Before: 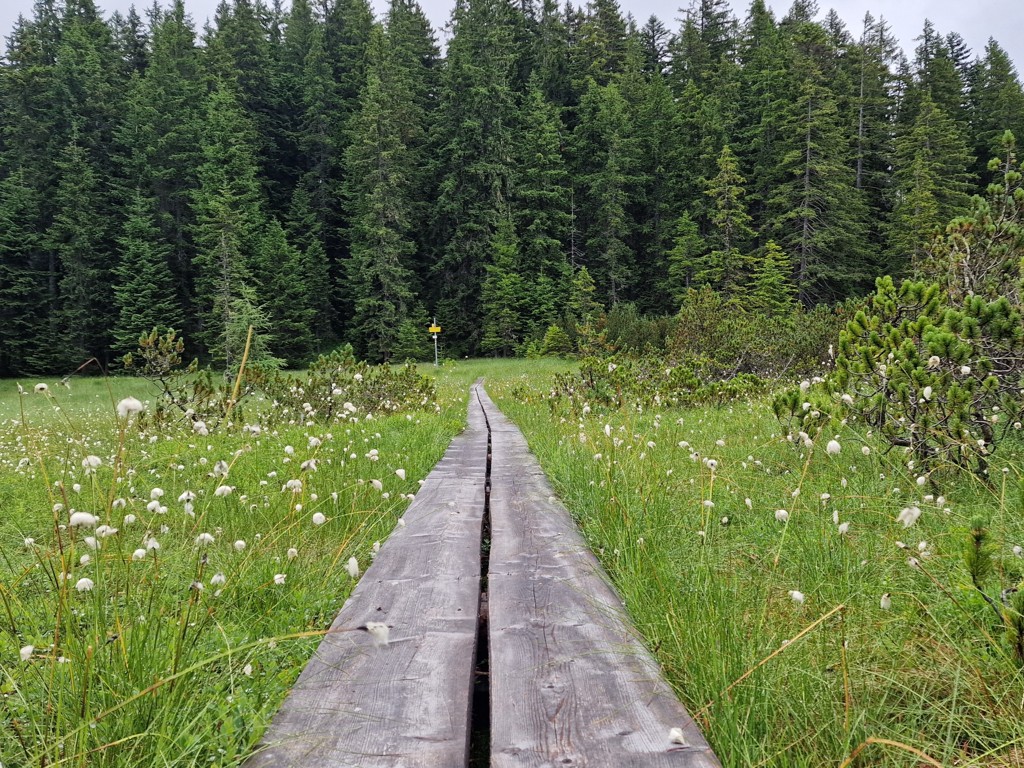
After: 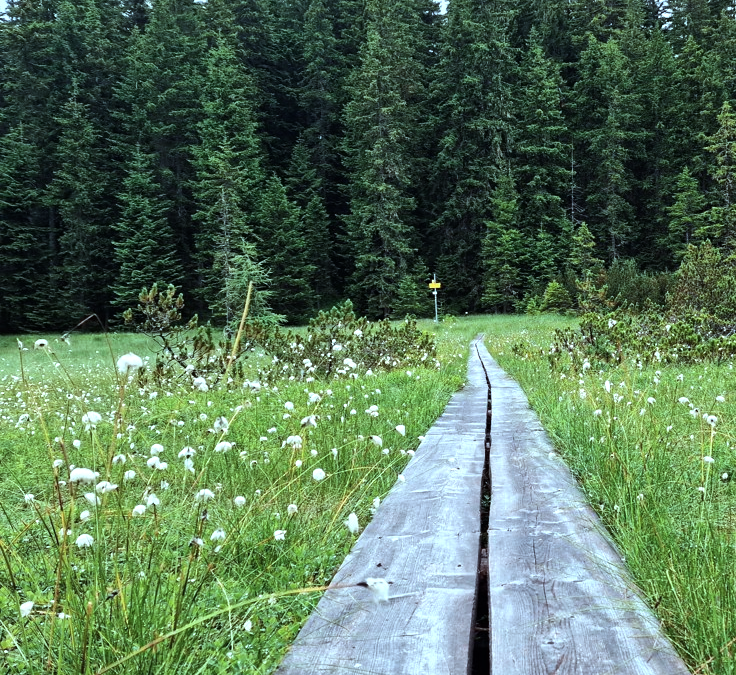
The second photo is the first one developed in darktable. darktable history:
tone equalizer: -8 EV -0.75 EV, -7 EV -0.7 EV, -6 EV -0.6 EV, -5 EV -0.4 EV, -3 EV 0.4 EV, -2 EV 0.6 EV, -1 EV 0.7 EV, +0 EV 0.75 EV, edges refinement/feathering 500, mask exposure compensation -1.57 EV, preserve details no
color correction: highlights a* -11.71, highlights b* -15.58
crop: top 5.803%, right 27.864%, bottom 5.804%
